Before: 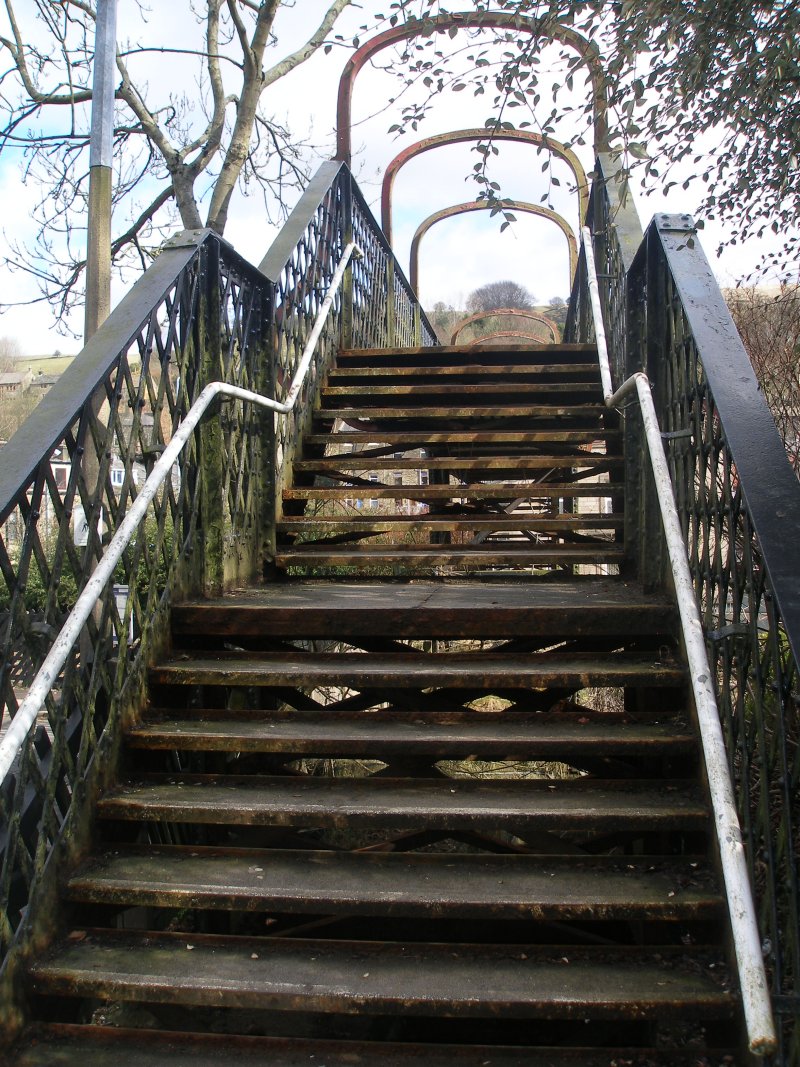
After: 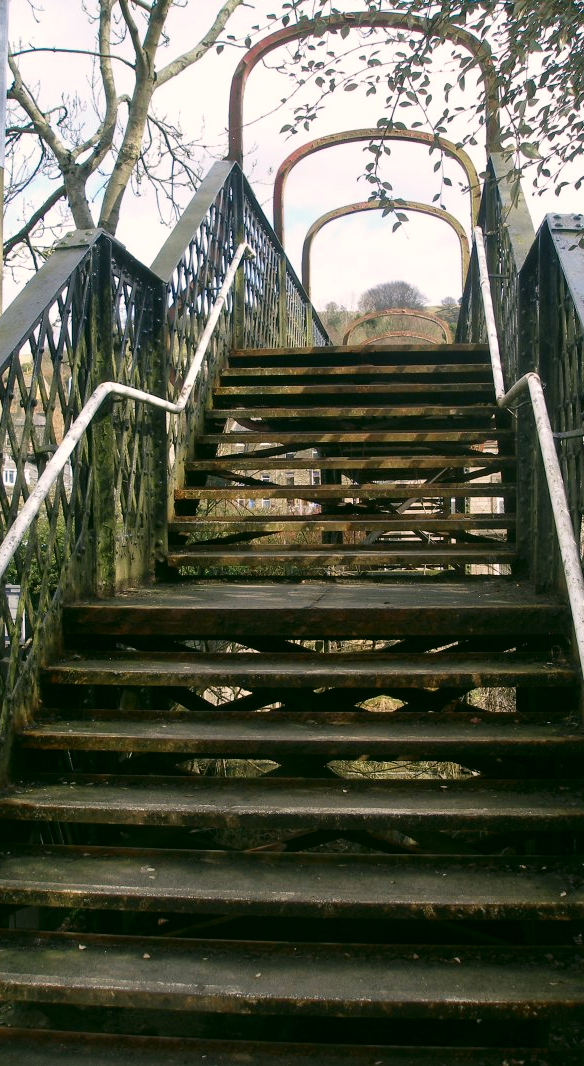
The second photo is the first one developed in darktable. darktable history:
color correction: highlights a* 4.58, highlights b* 4.95, shadows a* -8.18, shadows b* 5.02
crop: left 13.541%, top 0%, right 13.43%
